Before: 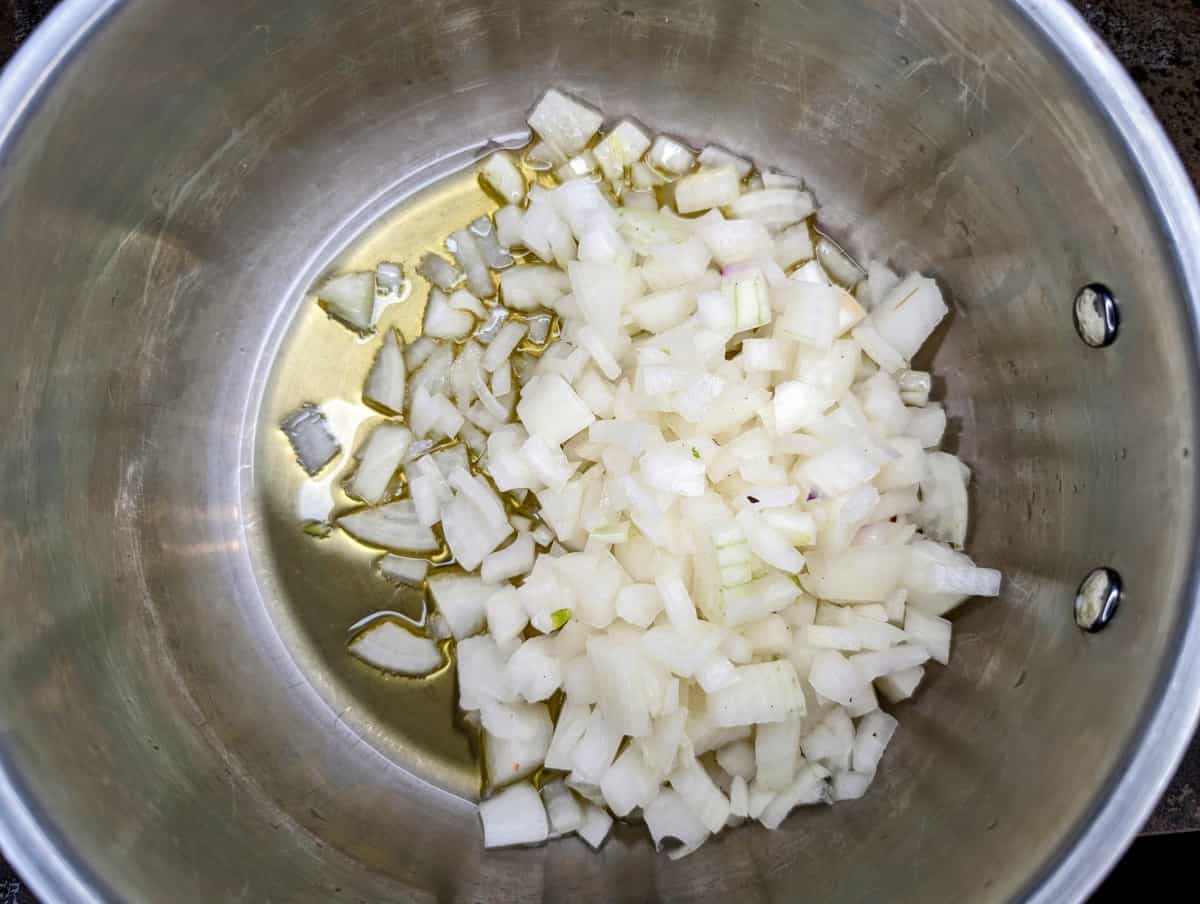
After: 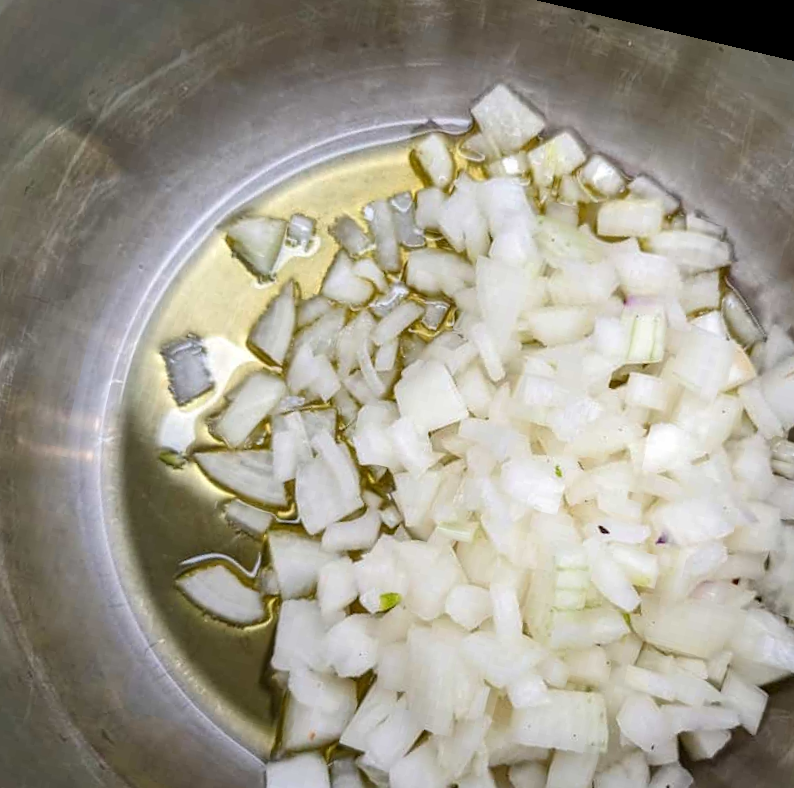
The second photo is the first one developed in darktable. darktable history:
crop: left 16.202%, top 11.208%, right 26.045%, bottom 20.557%
rotate and perspective: rotation 13.27°, automatic cropping off
